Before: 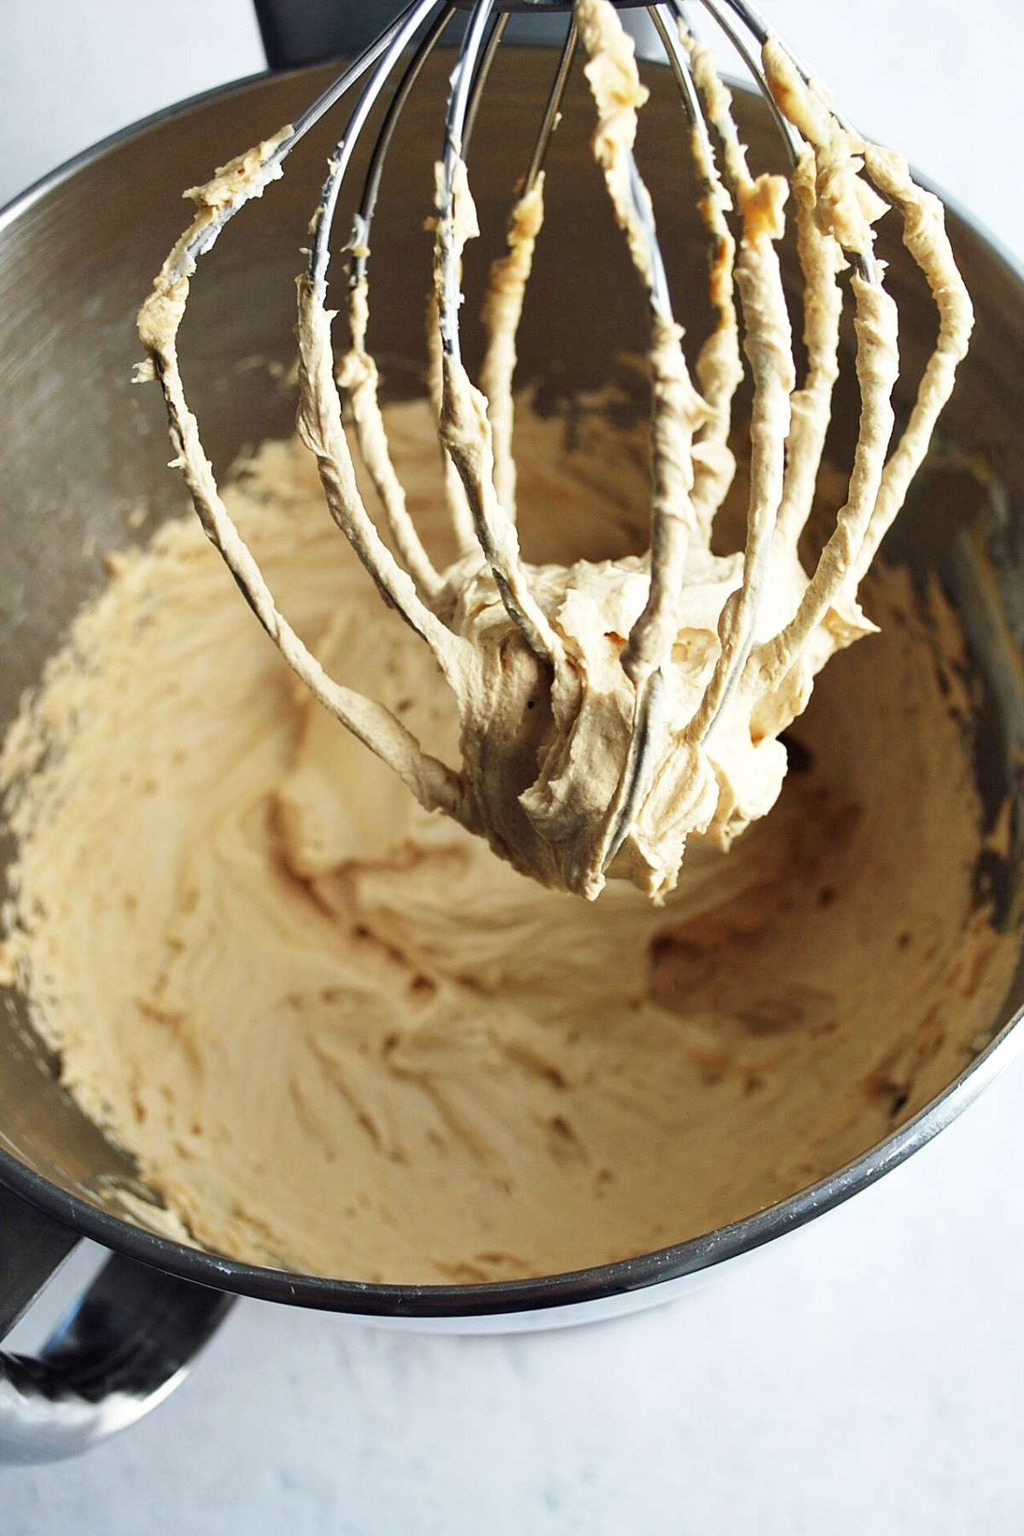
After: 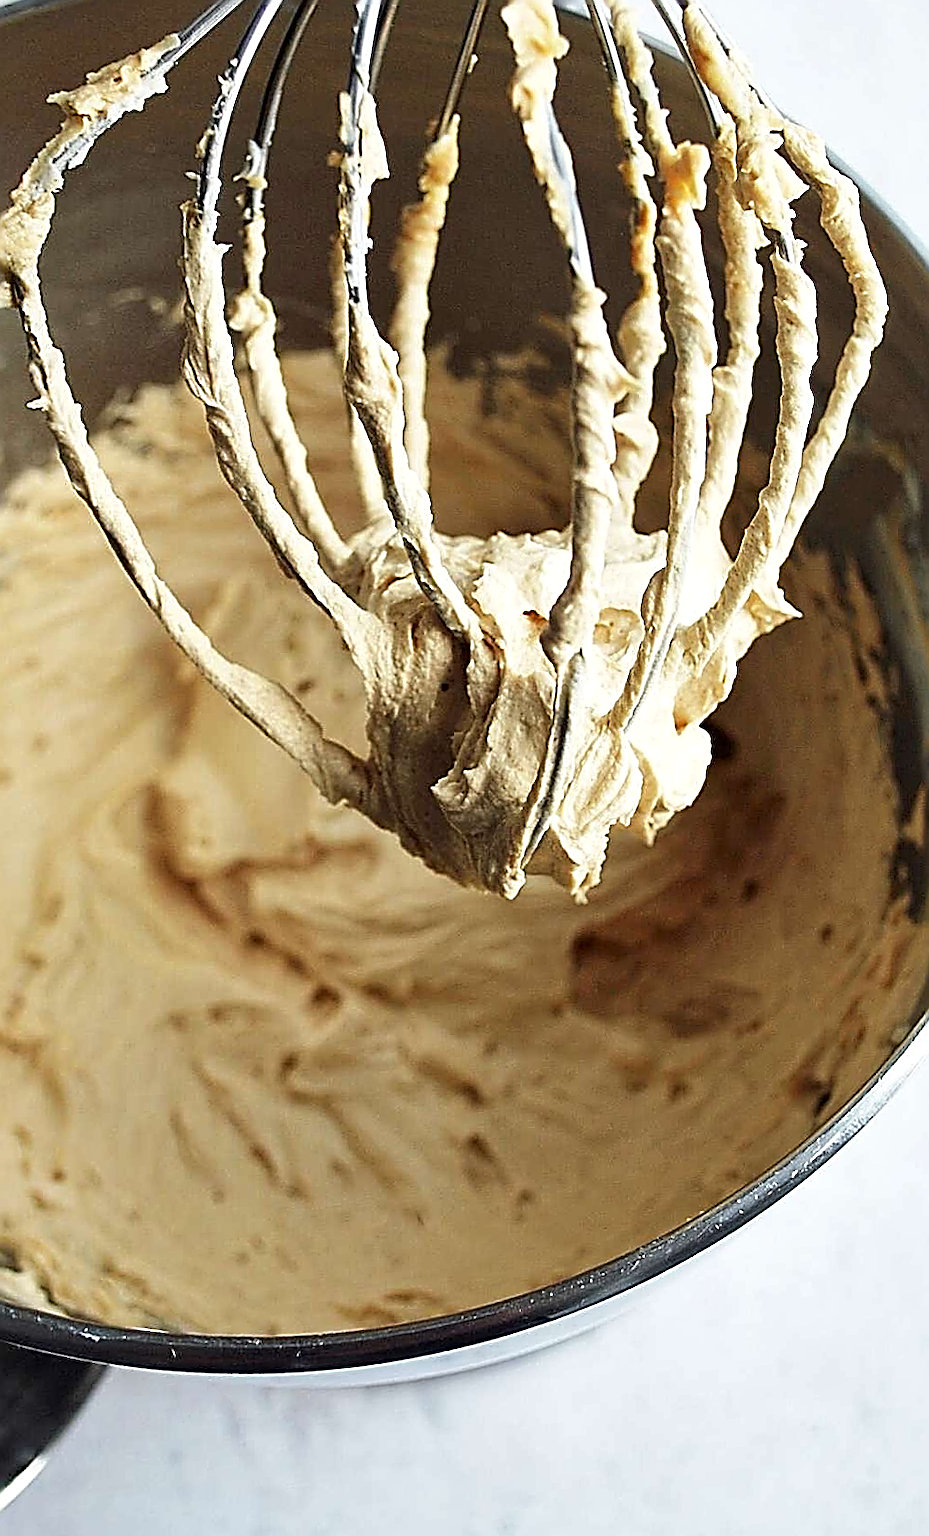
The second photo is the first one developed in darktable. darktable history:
sharpen: amount 2
rotate and perspective: rotation -0.013°, lens shift (vertical) -0.027, lens shift (horizontal) 0.178, crop left 0.016, crop right 0.989, crop top 0.082, crop bottom 0.918
crop: left 16.145%
local contrast: mode bilateral grid, contrast 20, coarseness 50, detail 130%, midtone range 0.2
